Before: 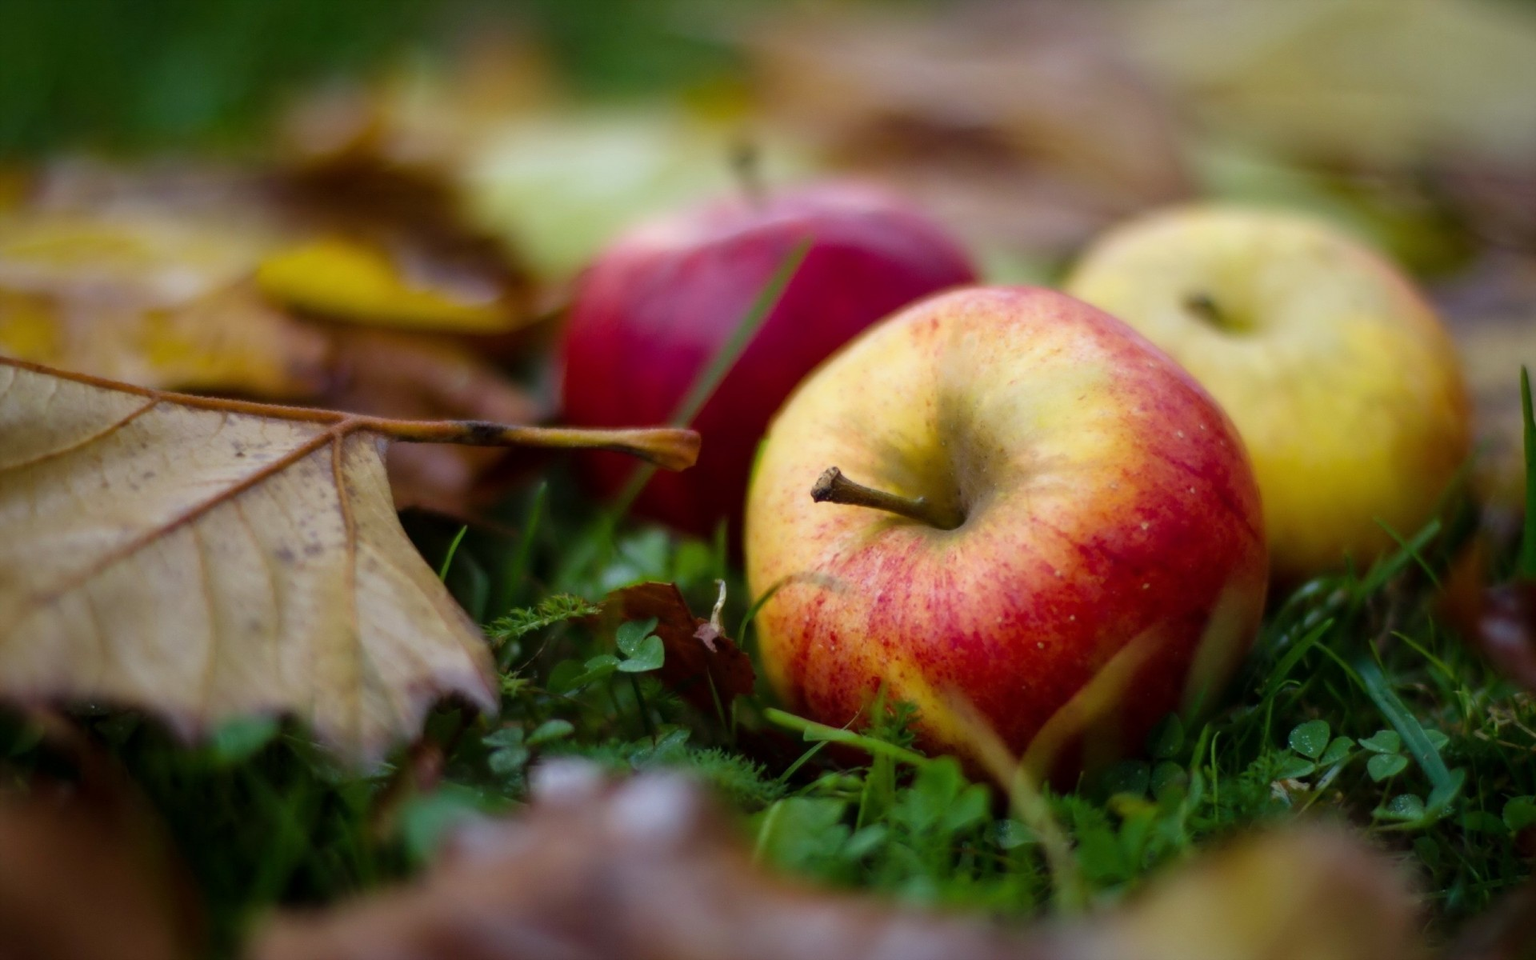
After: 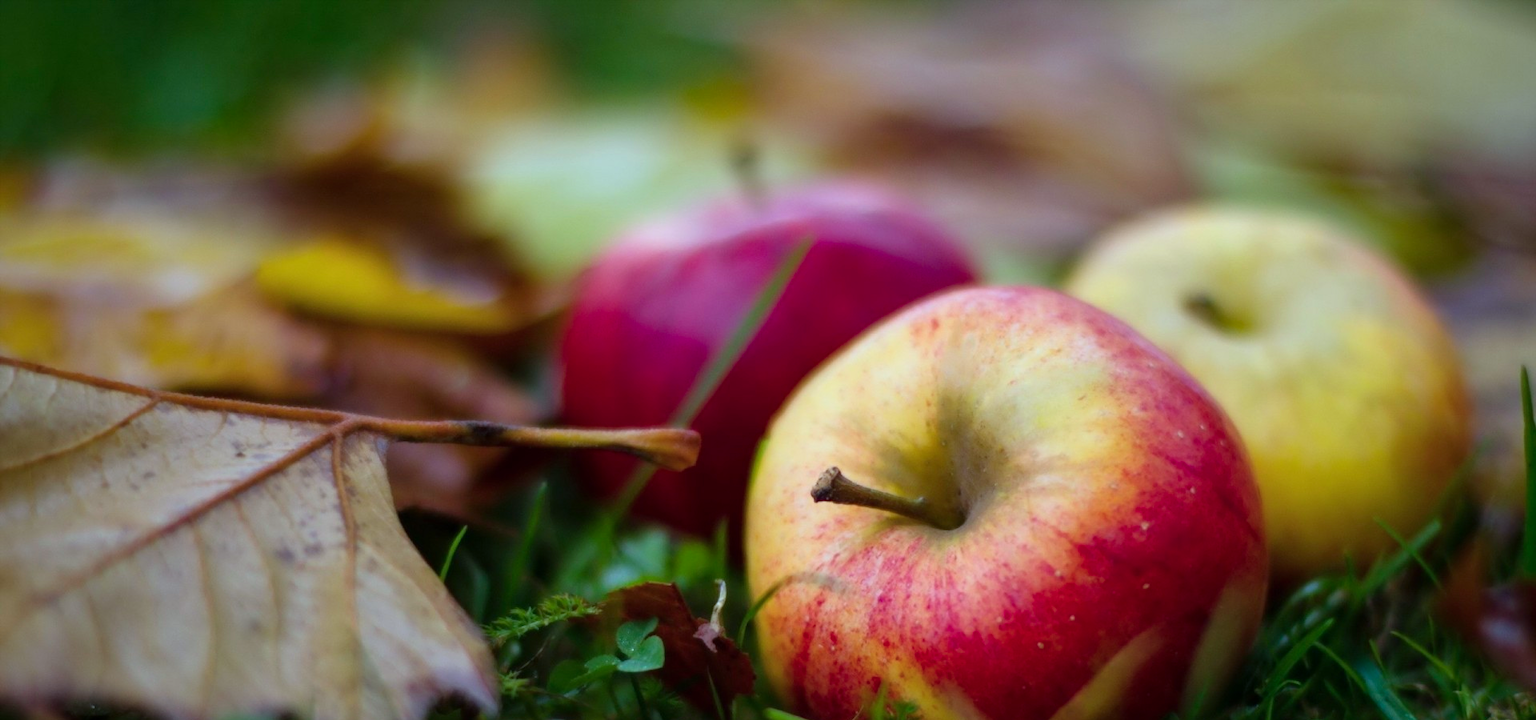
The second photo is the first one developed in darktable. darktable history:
exposure: compensate highlight preservation false
shadows and highlights: shadows 12, white point adjustment 1.2, soften with gaussian
white balance: emerald 1
color calibration: output R [0.972, 0.068, -0.094, 0], output G [-0.178, 1.216, -0.086, 0], output B [0.095, -0.136, 0.98, 0], illuminant custom, x 0.371, y 0.381, temperature 4283.16 K
crop: bottom 24.988%
